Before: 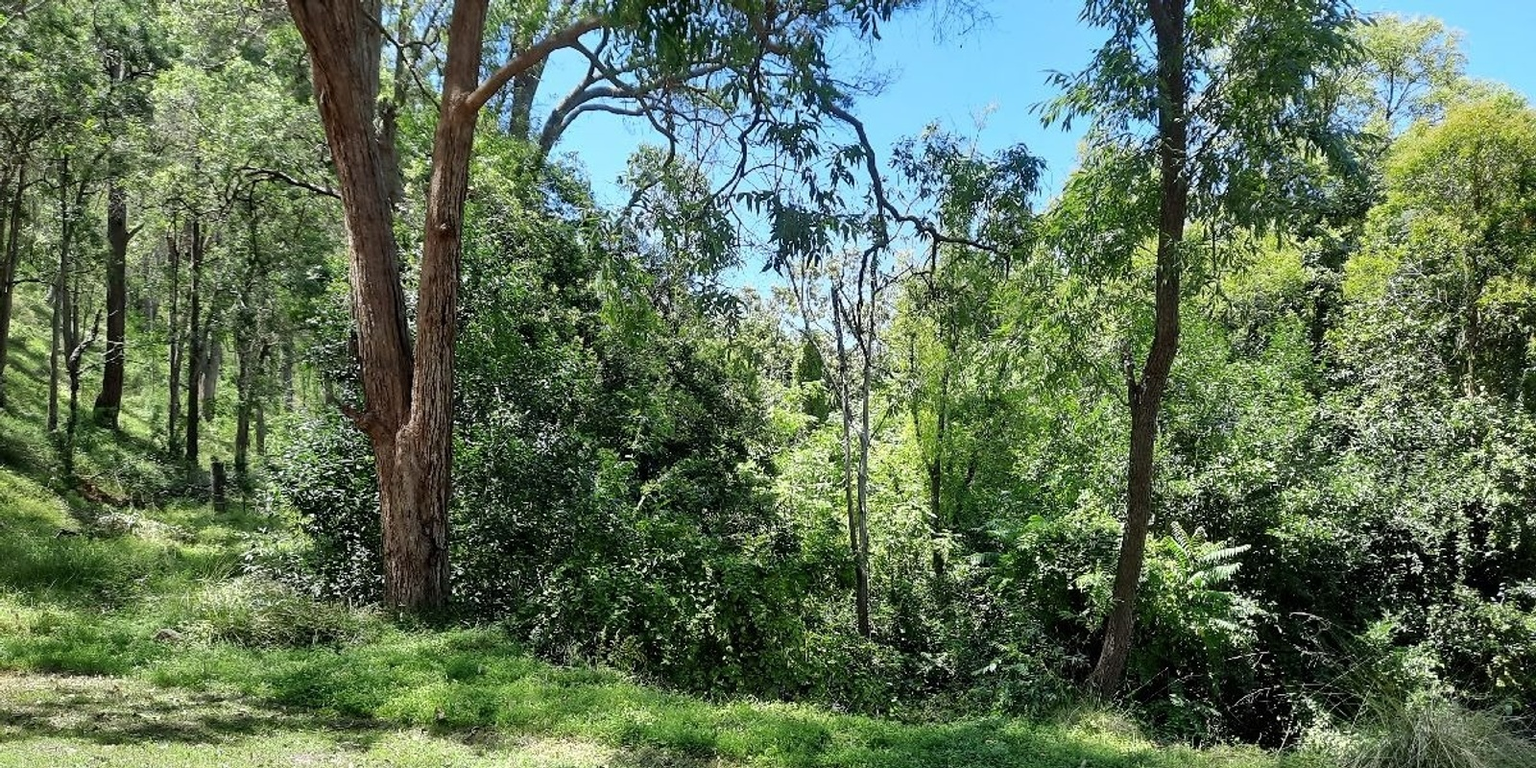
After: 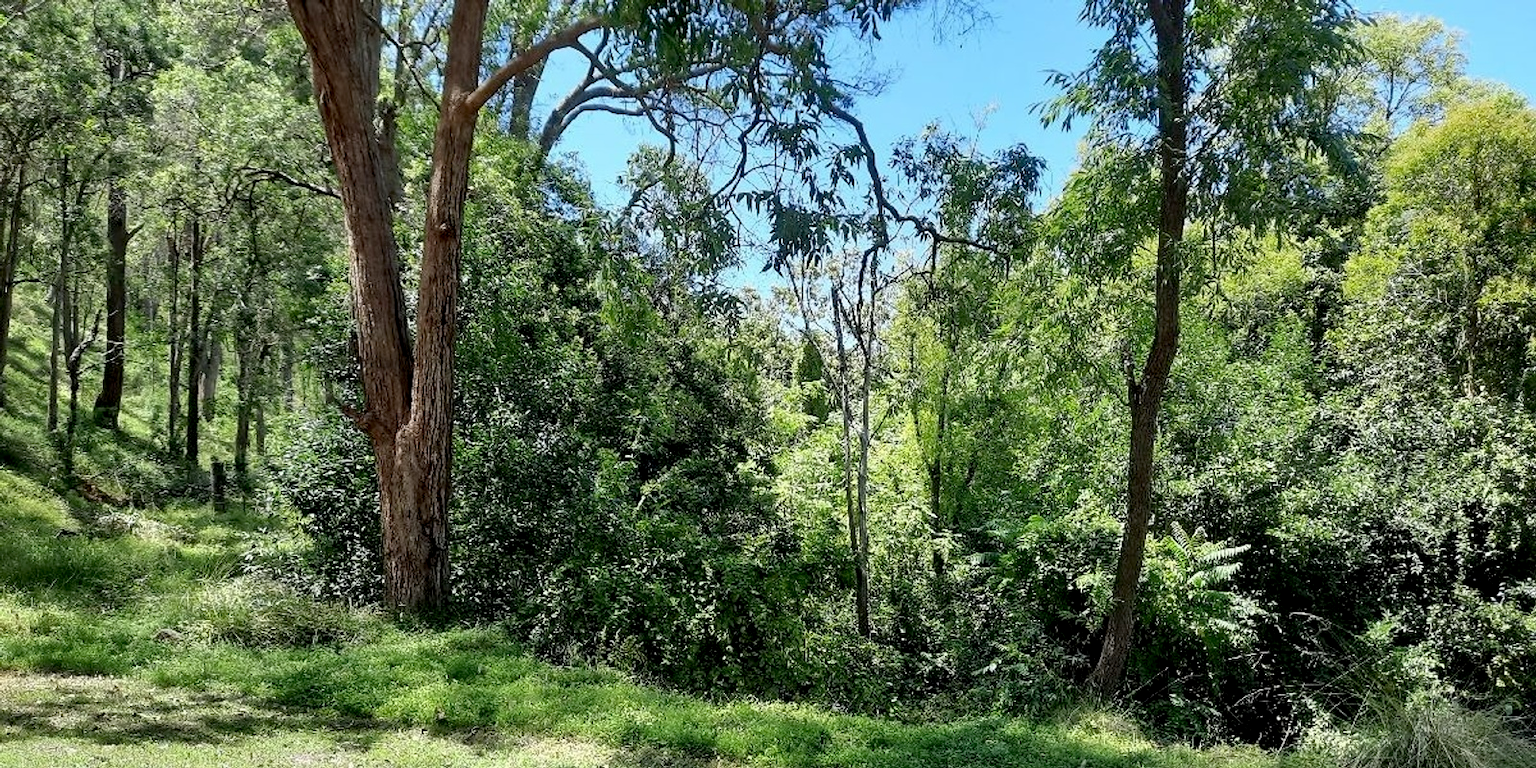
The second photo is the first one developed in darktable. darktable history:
exposure: black level correction 0.005, exposure 0.003 EV, compensate exposure bias true, compensate highlight preservation false
